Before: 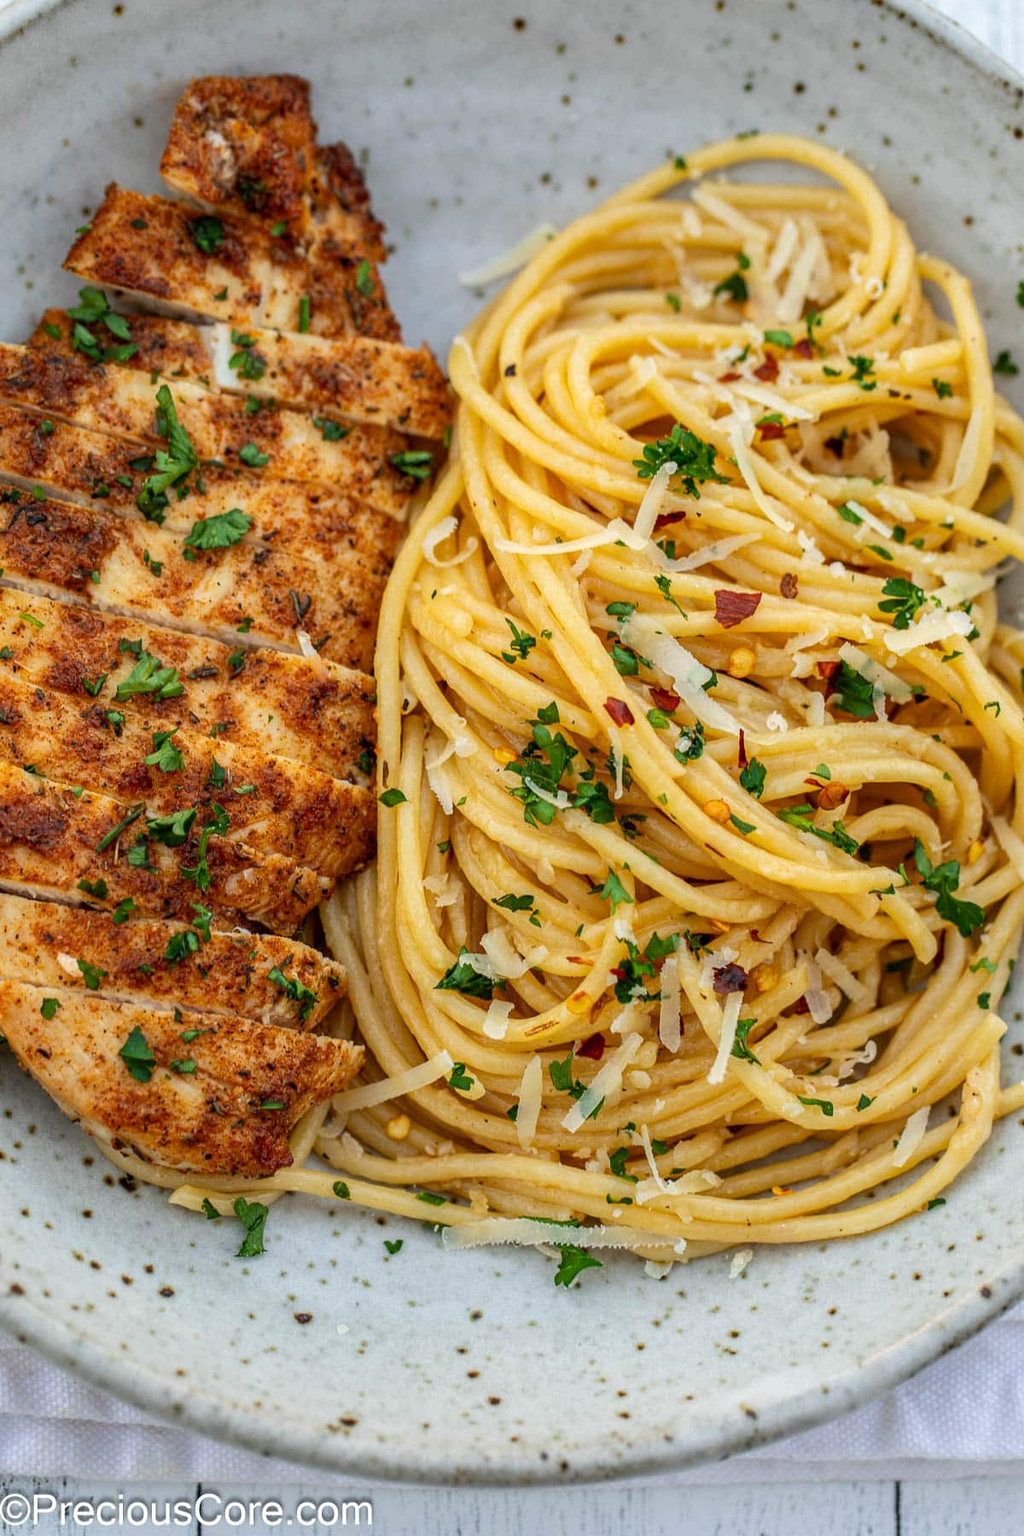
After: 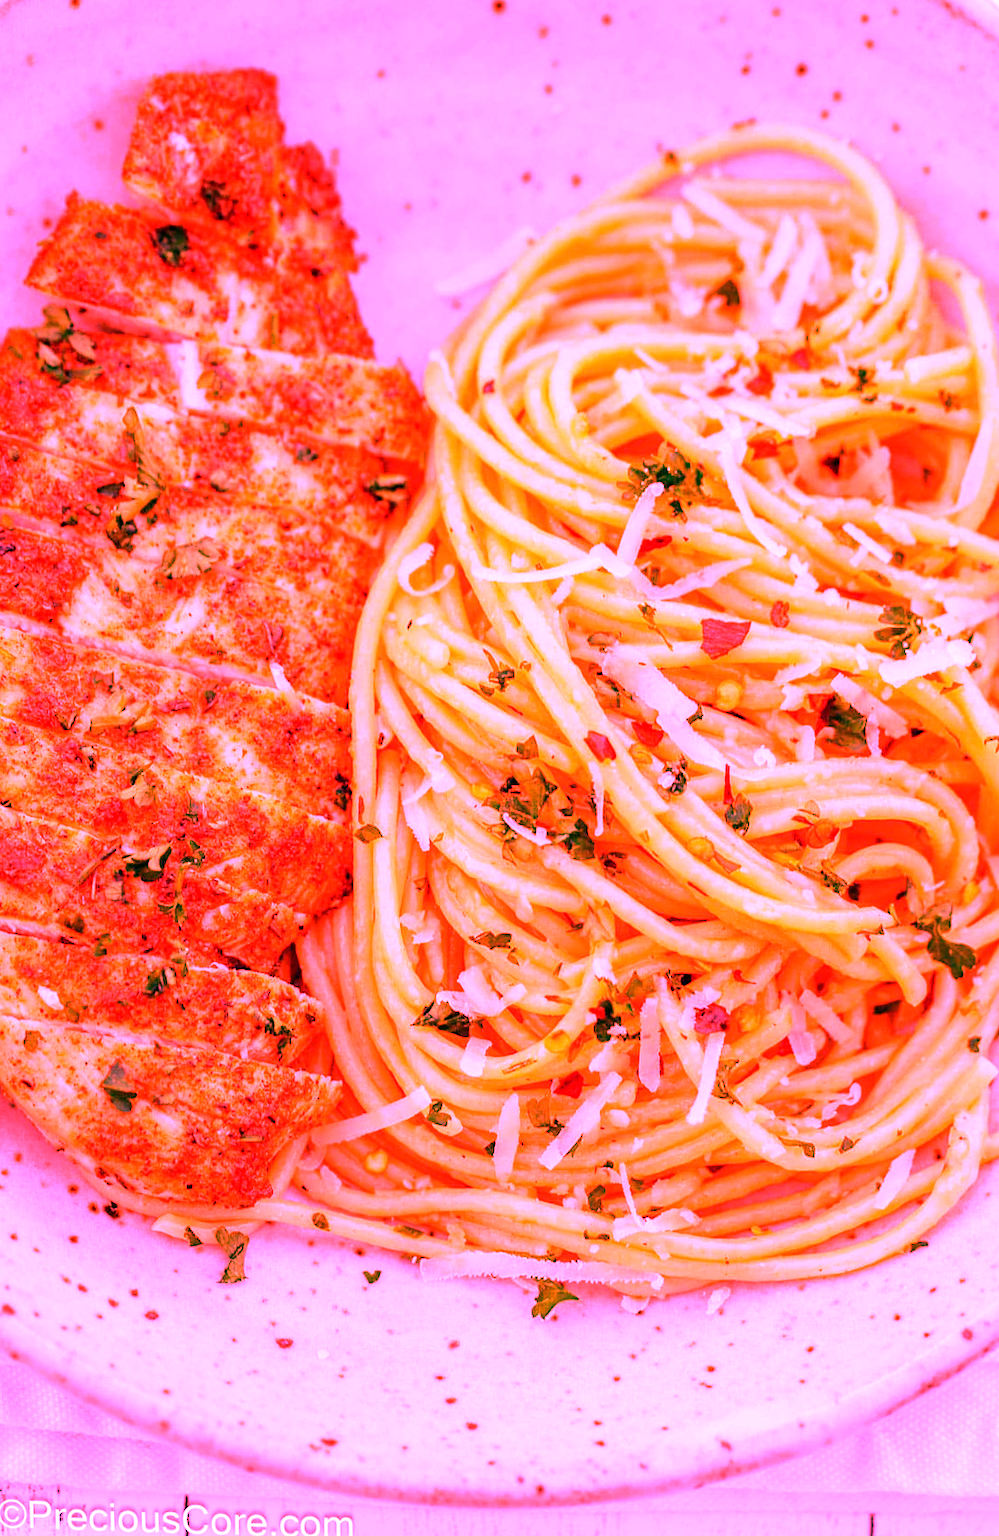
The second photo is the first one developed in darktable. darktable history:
rotate and perspective: rotation 0.074°, lens shift (vertical) 0.096, lens shift (horizontal) -0.041, crop left 0.043, crop right 0.952, crop top 0.024, crop bottom 0.979
white balance: red 4.26, blue 1.802
